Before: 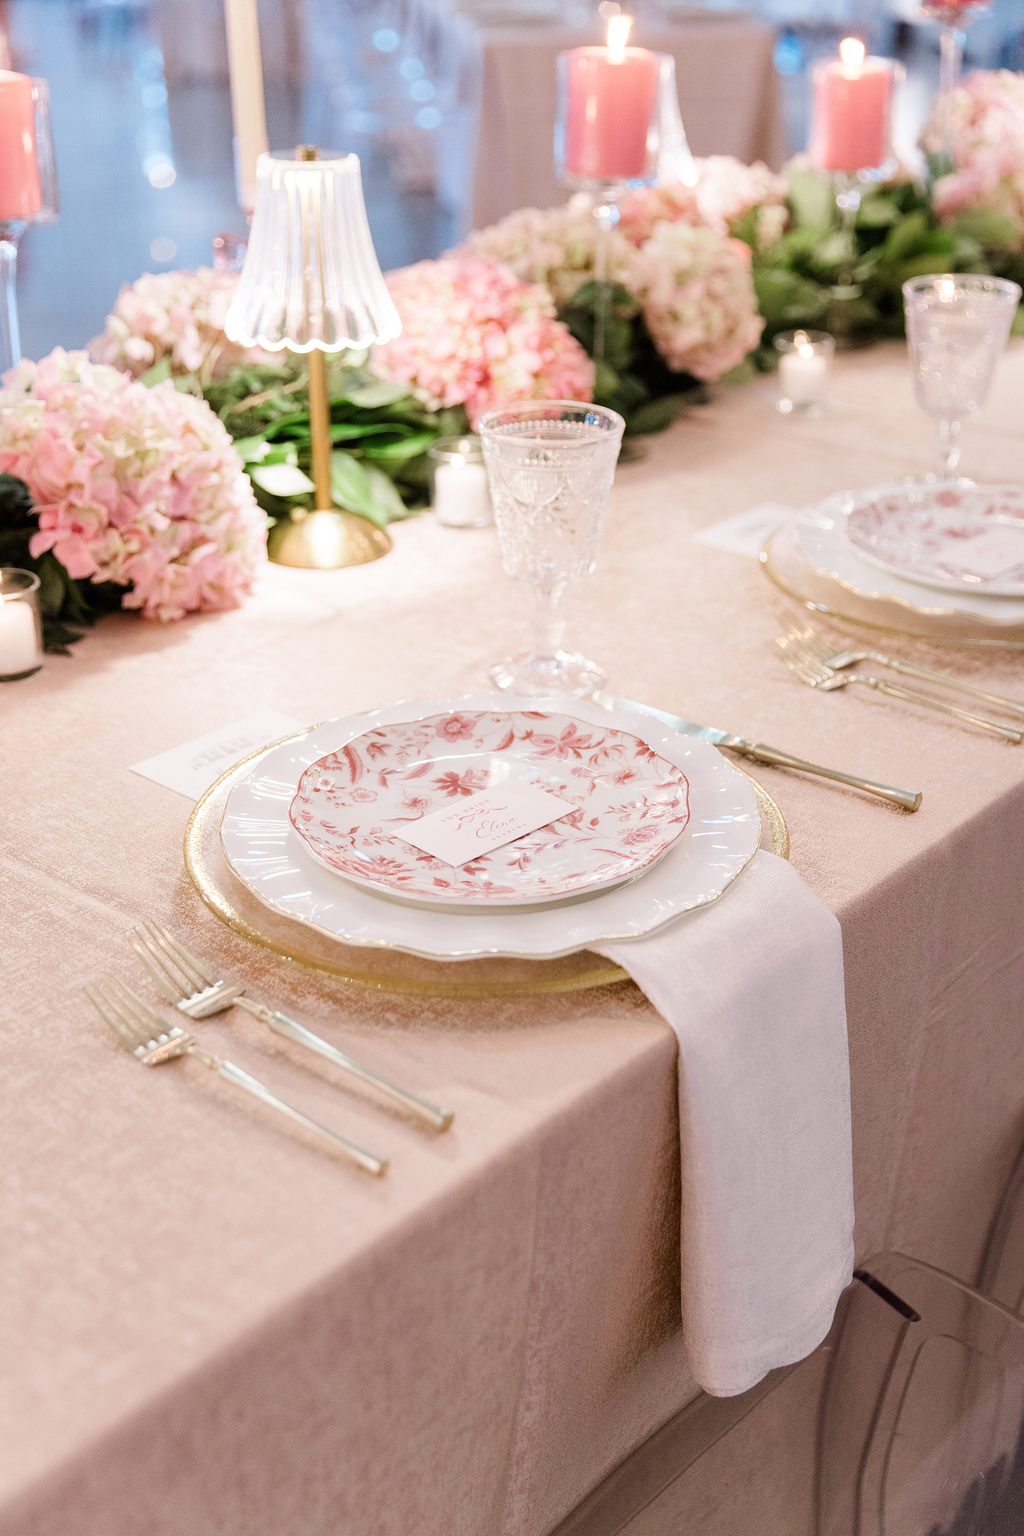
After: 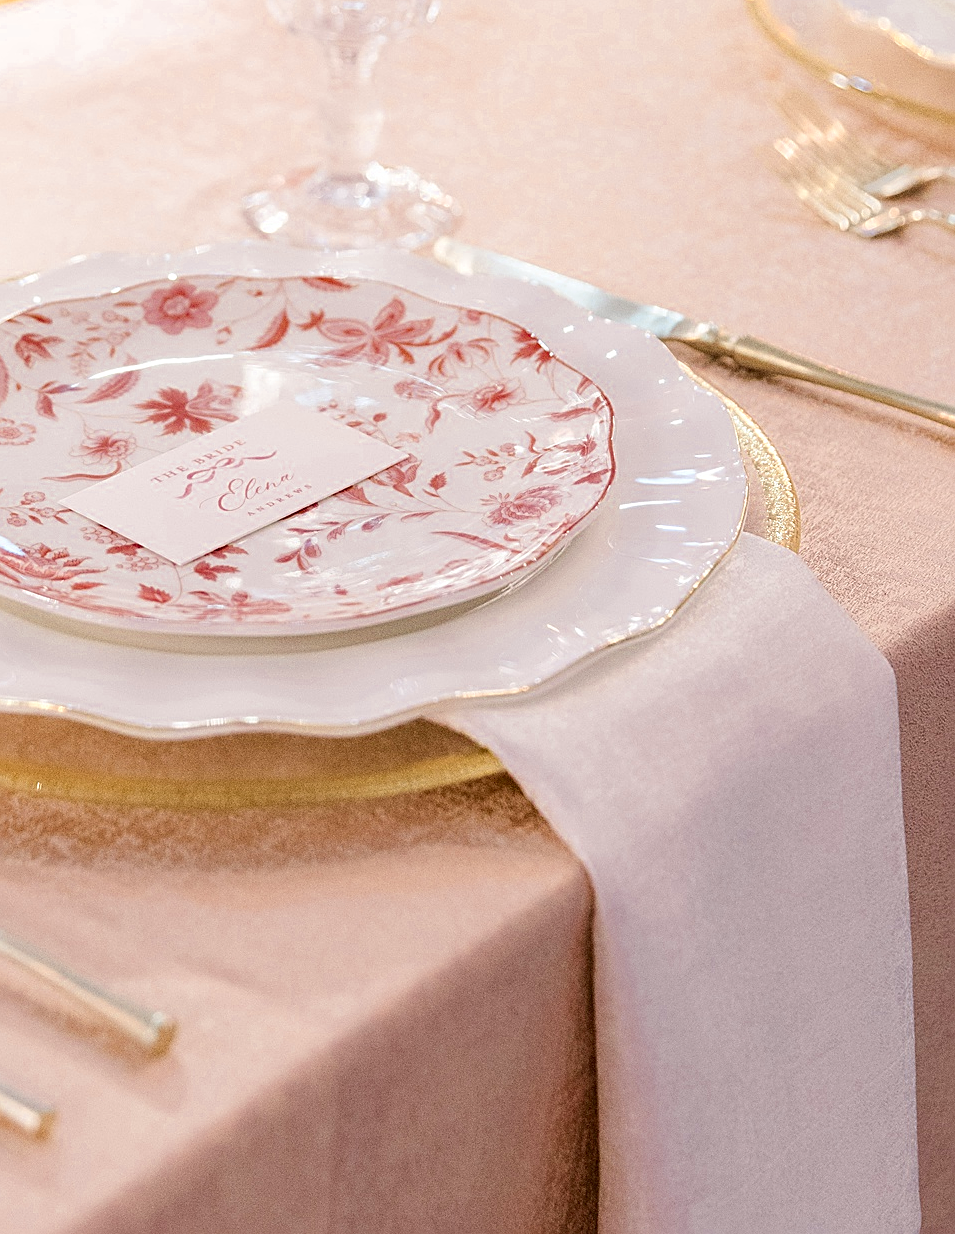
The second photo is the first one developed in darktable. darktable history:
color zones: curves: ch0 [(0.004, 0.305) (0.261, 0.623) (0.389, 0.399) (0.708, 0.571) (0.947, 0.34)]; ch1 [(0.025, 0.645) (0.229, 0.584) (0.326, 0.551) (0.484, 0.262) (0.757, 0.643)]
crop: left 35.03%, top 36.625%, right 14.663%, bottom 20.057%
sharpen: on, module defaults
